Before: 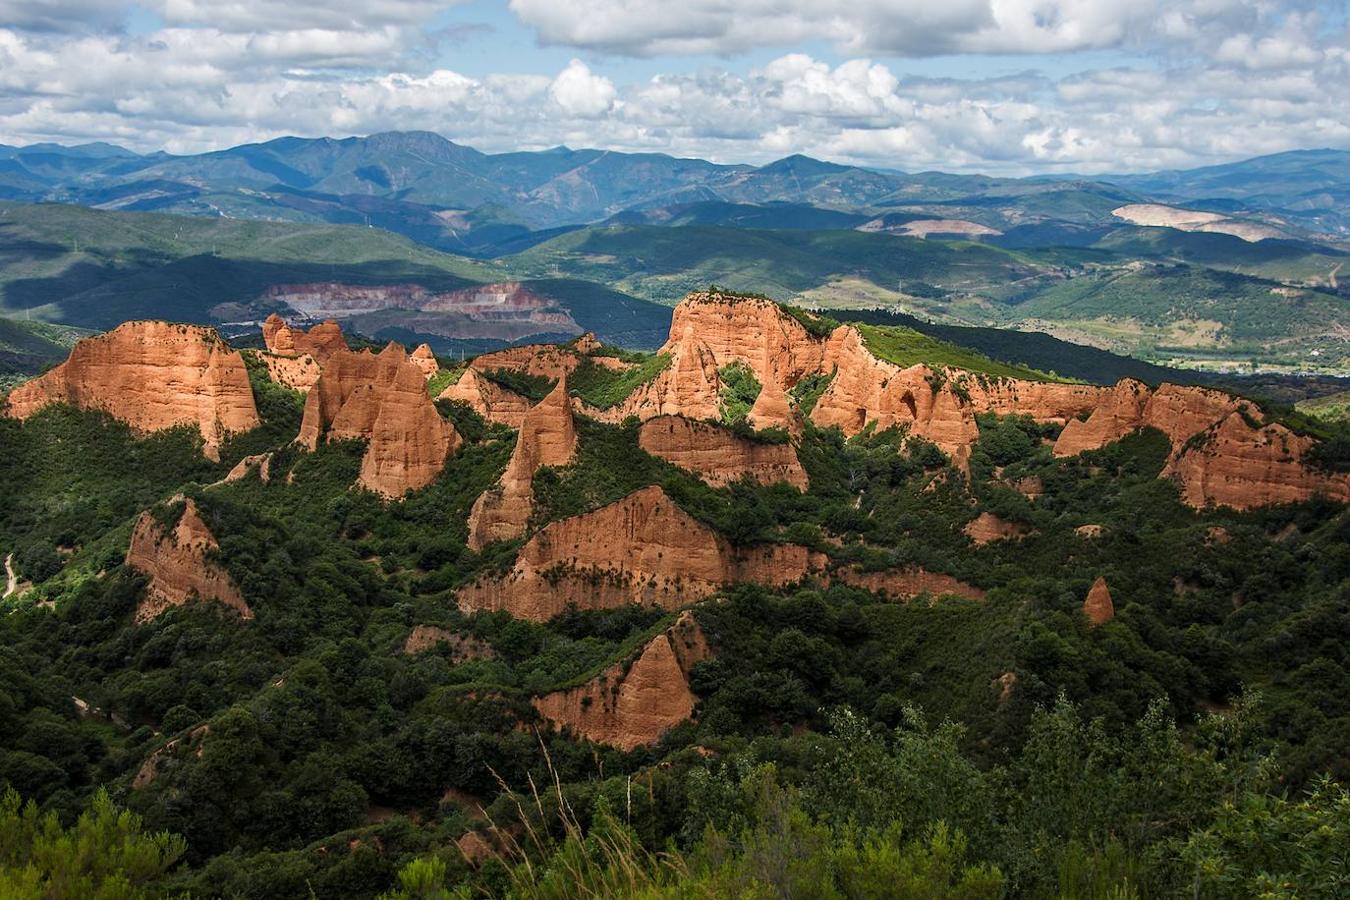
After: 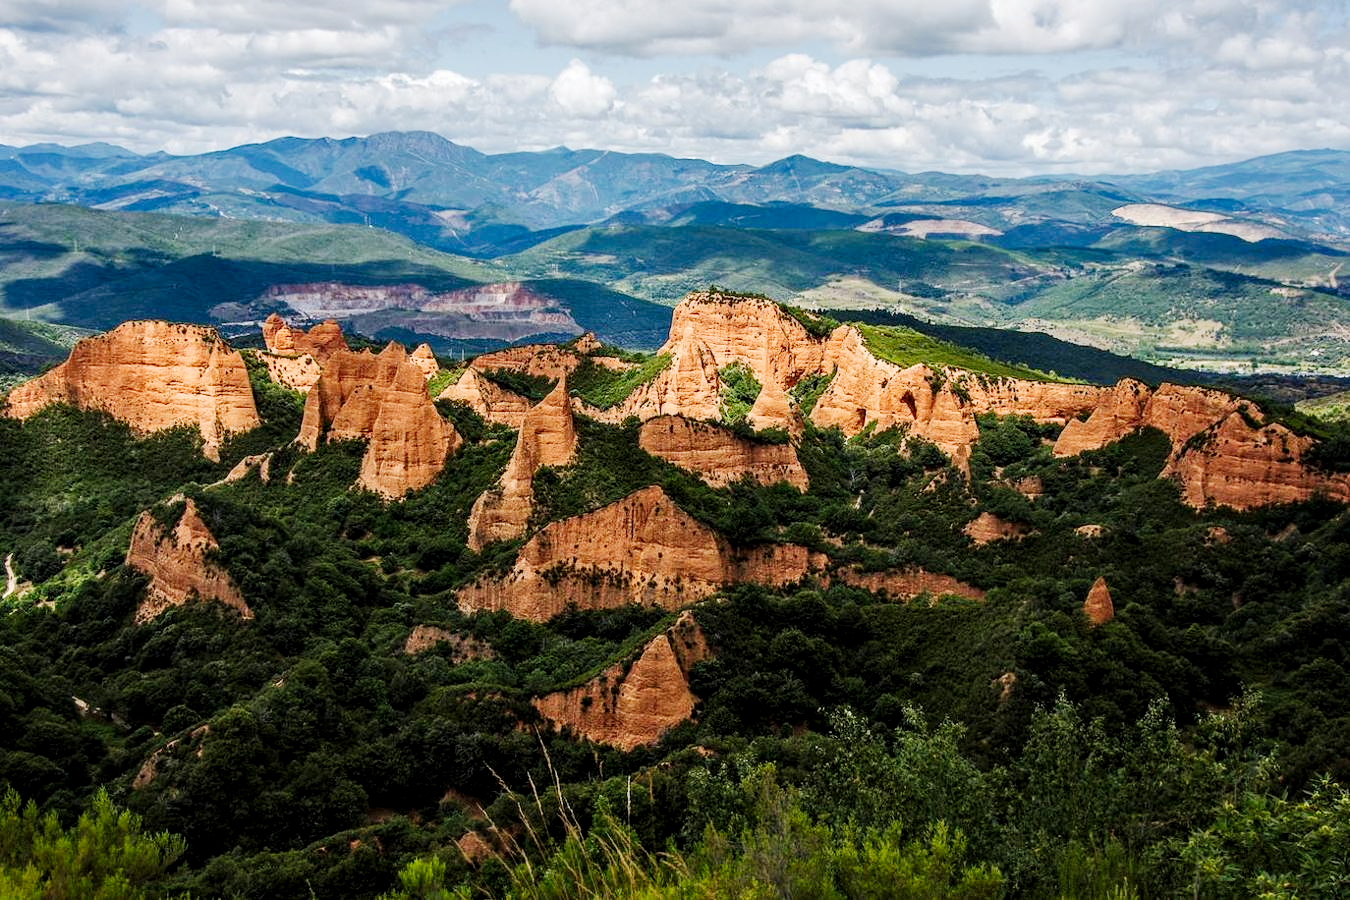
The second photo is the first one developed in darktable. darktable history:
tone curve: curves: ch0 [(0.014, 0) (0.13, 0.09) (0.227, 0.211) (0.346, 0.388) (0.499, 0.598) (0.662, 0.76) (0.795, 0.846) (1, 0.969)]; ch1 [(0, 0) (0.366, 0.367) (0.447, 0.417) (0.473, 0.484) (0.504, 0.502) (0.525, 0.518) (0.564, 0.548) (0.639, 0.643) (1, 1)]; ch2 [(0, 0) (0.333, 0.346) (0.375, 0.375) (0.424, 0.43) (0.476, 0.498) (0.496, 0.505) (0.517, 0.515) (0.542, 0.564) (0.583, 0.6) (0.64, 0.622) (0.723, 0.676) (1, 1)], preserve colors none
local contrast: highlights 83%, shadows 79%
